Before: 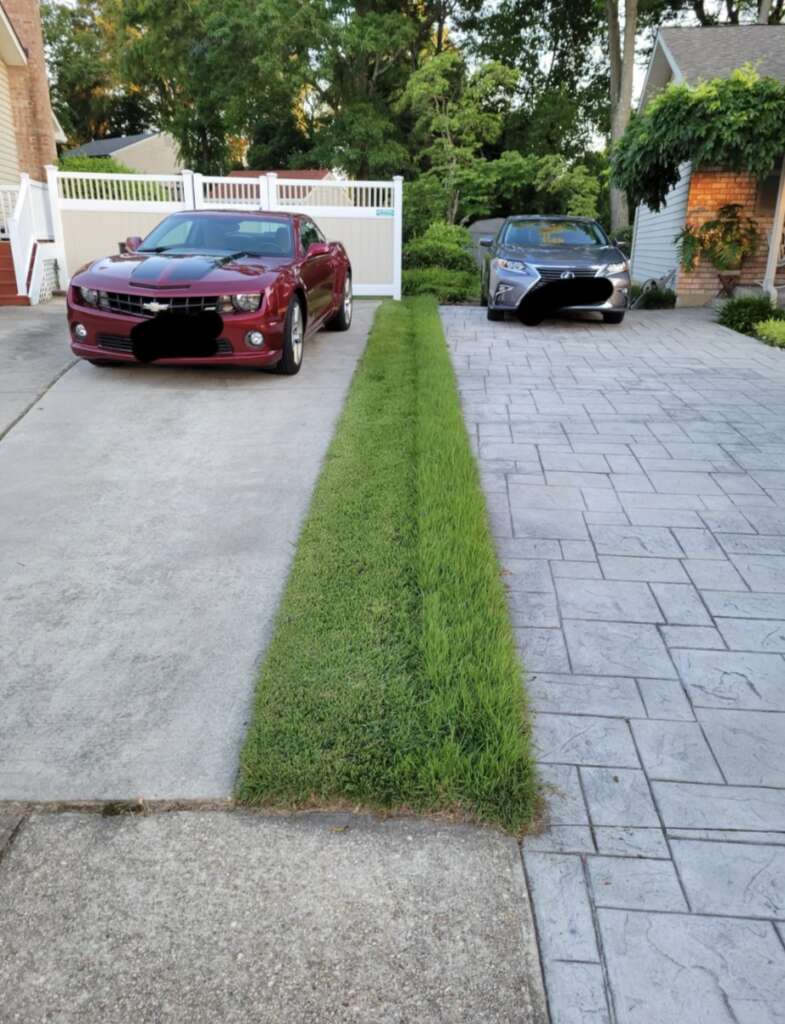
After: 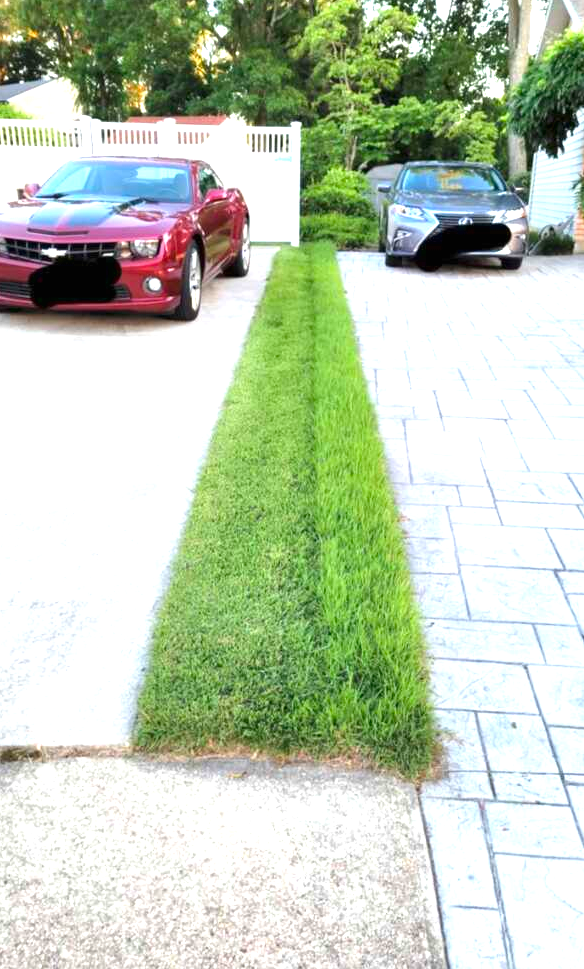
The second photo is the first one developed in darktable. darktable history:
exposure: black level correction 0, exposure 1.369 EV, compensate highlight preservation false
crop and rotate: left 13.03%, top 5.328%, right 12.547%
